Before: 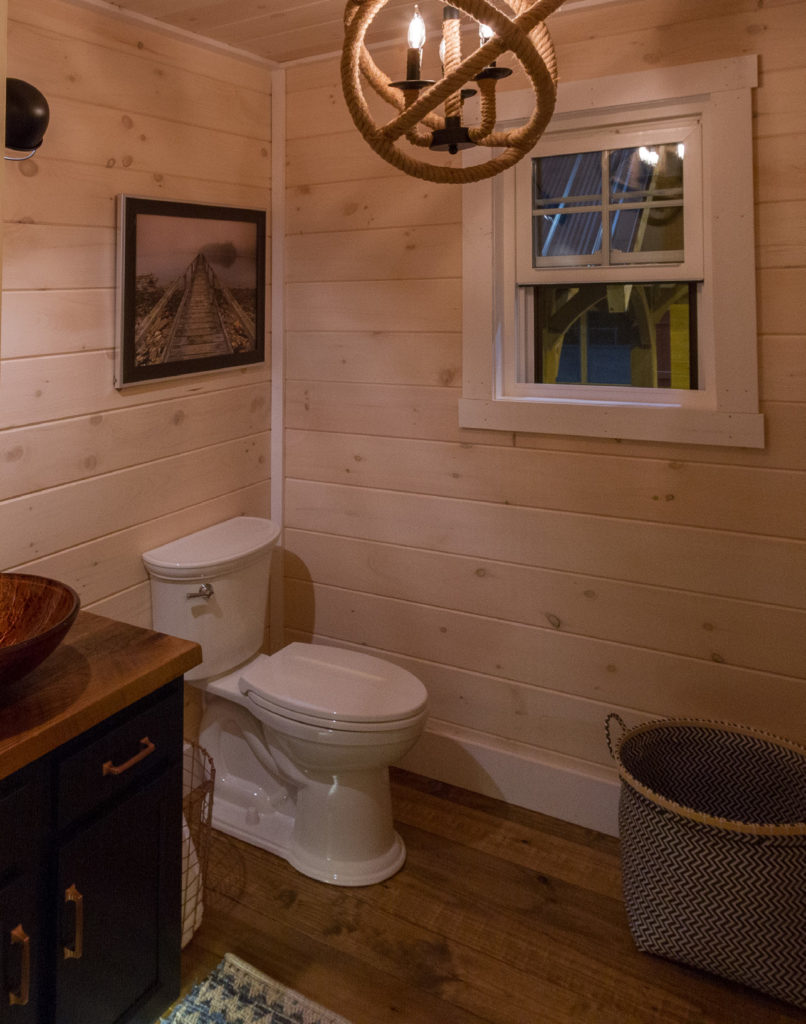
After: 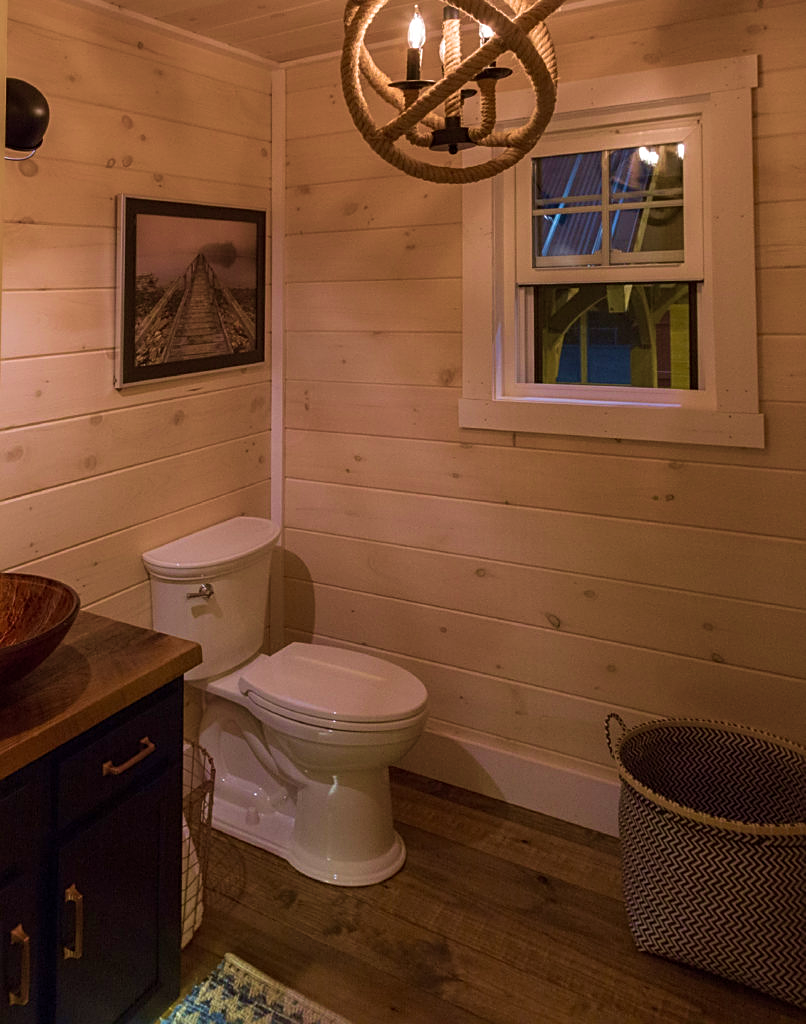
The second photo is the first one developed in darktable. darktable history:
velvia: strength 66.82%, mid-tones bias 0.977
sharpen: on, module defaults
